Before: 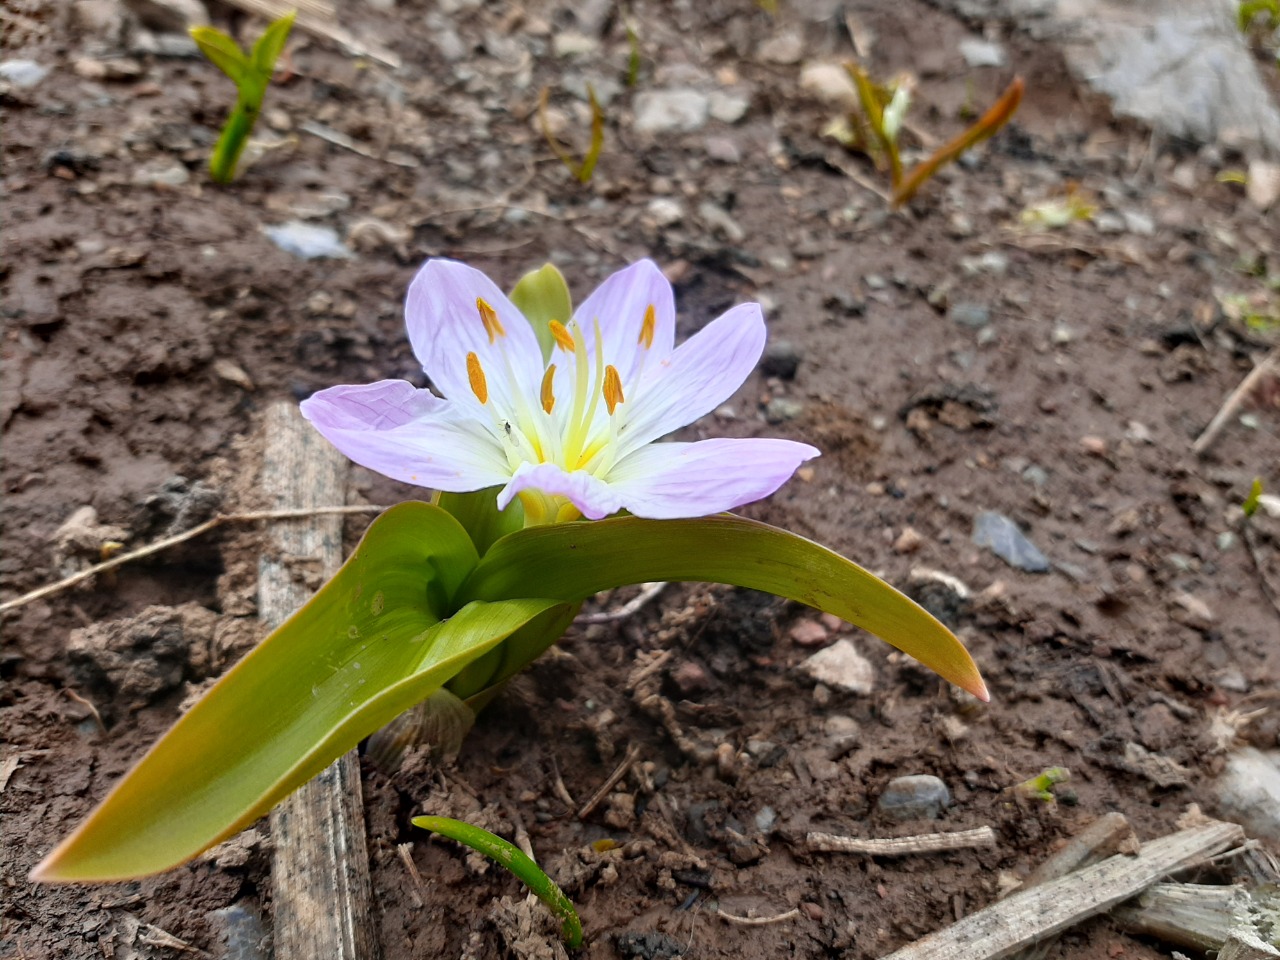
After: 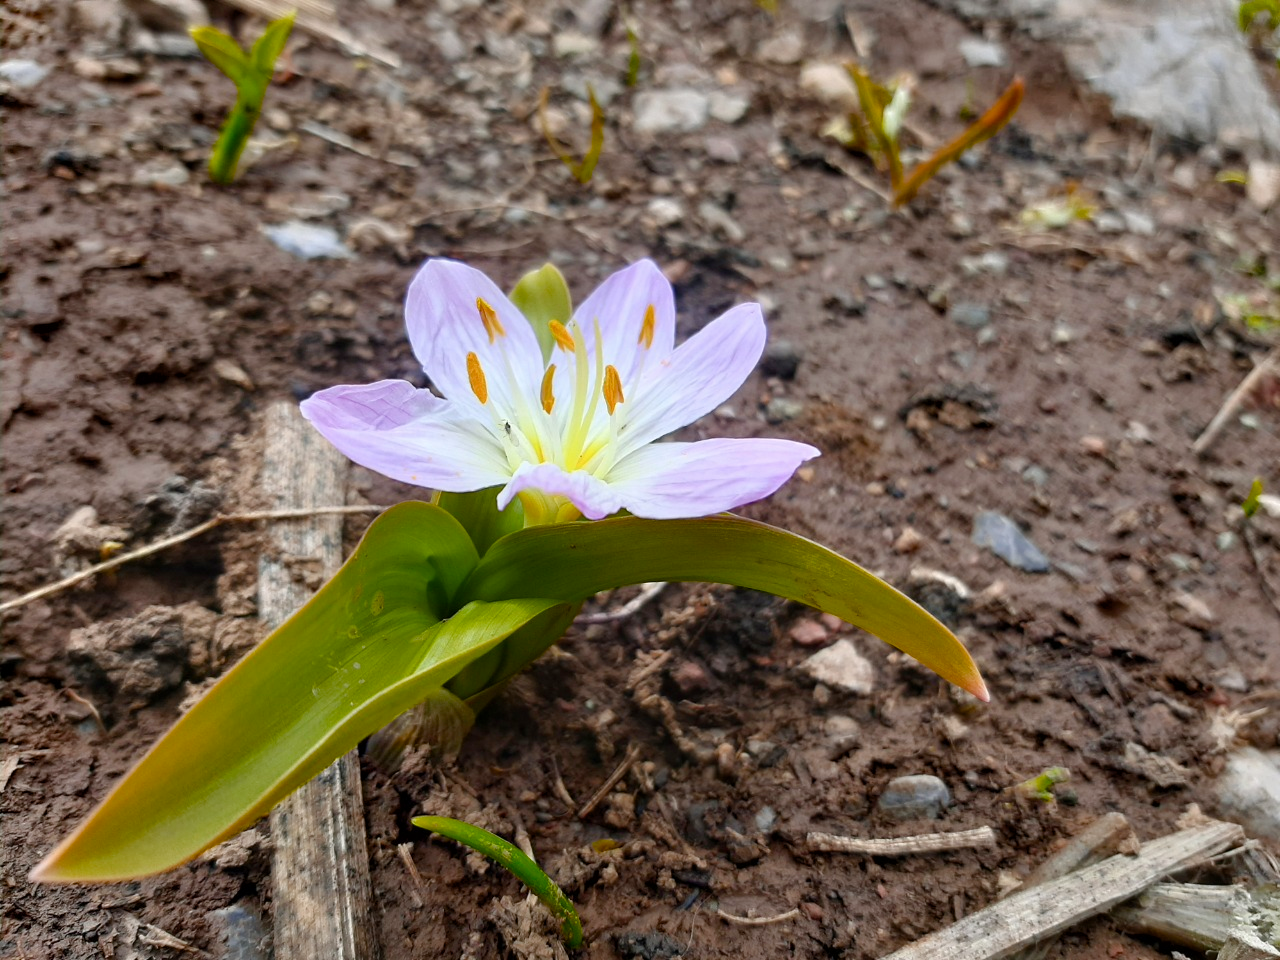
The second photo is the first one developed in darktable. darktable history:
color balance rgb: perceptual saturation grading › global saturation 20%, perceptual saturation grading › highlights -24.889%, perceptual saturation grading › shadows 25.584%
